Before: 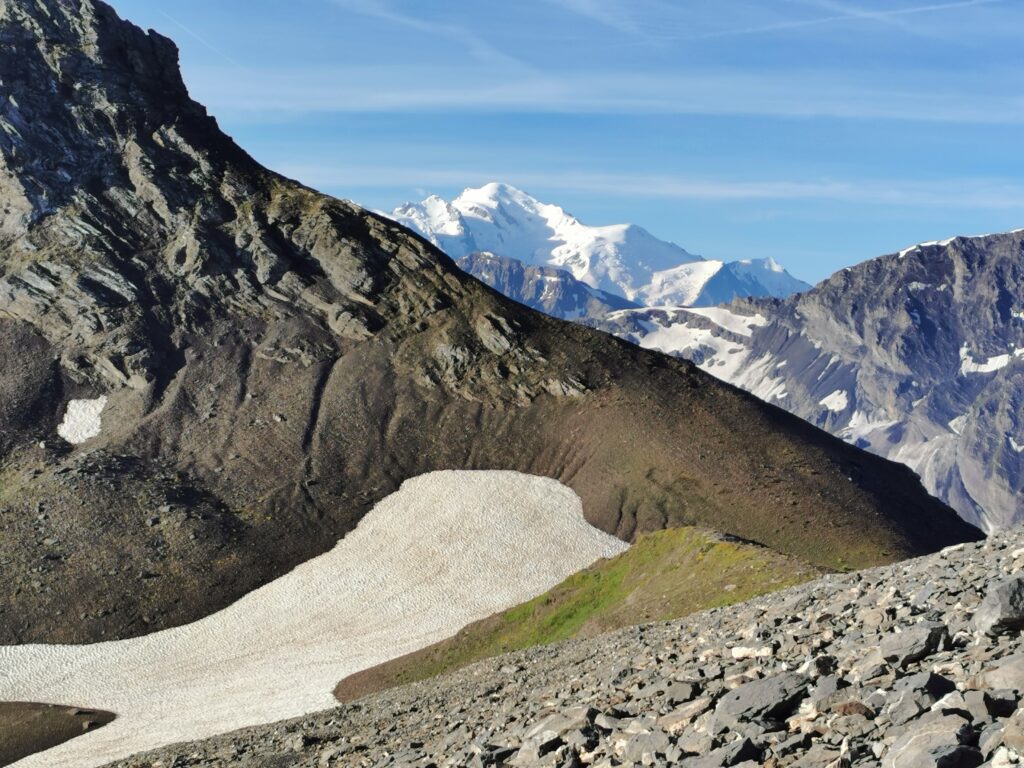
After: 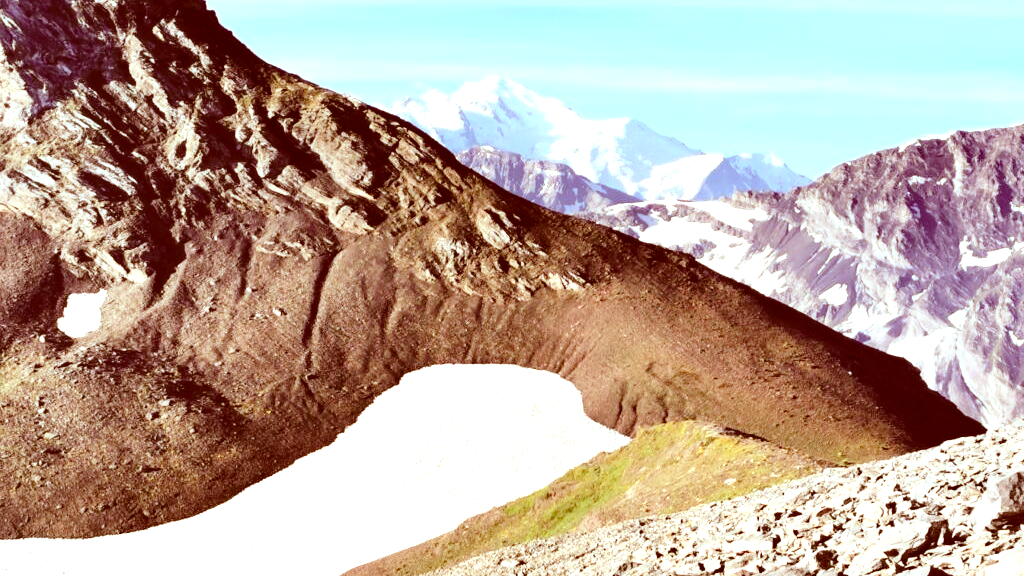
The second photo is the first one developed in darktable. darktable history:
color balance: lift [1.003, 0.993, 1.001, 1.007], gamma [1.018, 1.072, 0.959, 0.928], gain [0.974, 0.873, 1.031, 1.127]
crop: top 13.819%, bottom 11.169%
exposure: black level correction 0, exposure 1.45 EV, compensate exposure bias true, compensate highlight preservation false
color correction: highlights a* 9.03, highlights b* 8.71, shadows a* 40, shadows b* 40, saturation 0.8
base curve: curves: ch0 [(0, 0) (0.073, 0.04) (0.157, 0.139) (0.492, 0.492) (0.758, 0.758) (1, 1)], preserve colors none
